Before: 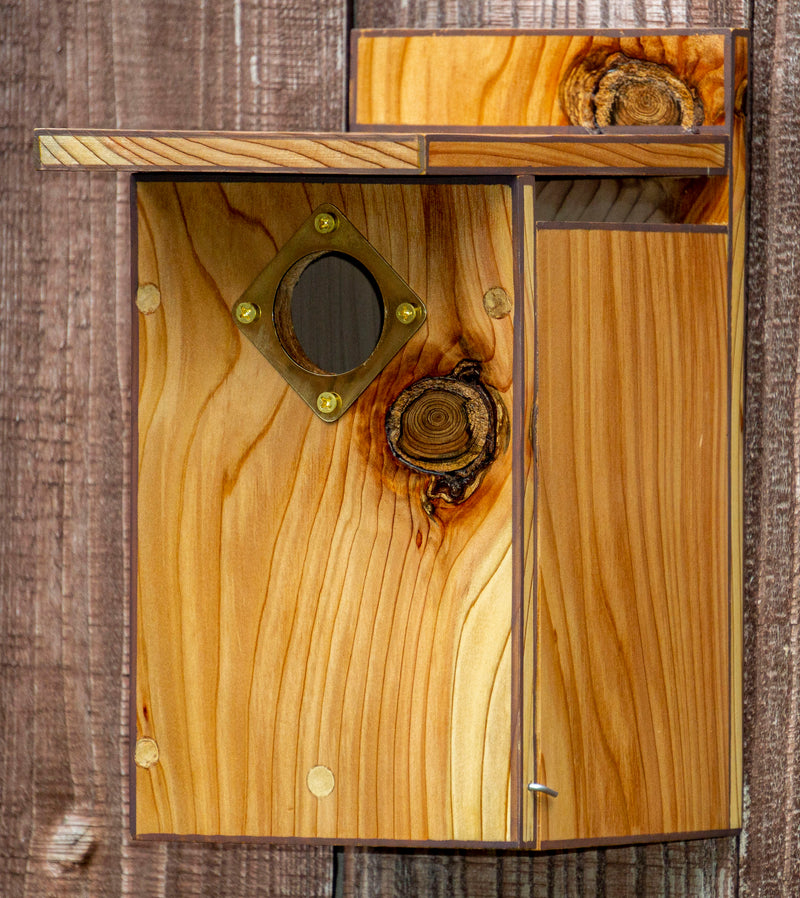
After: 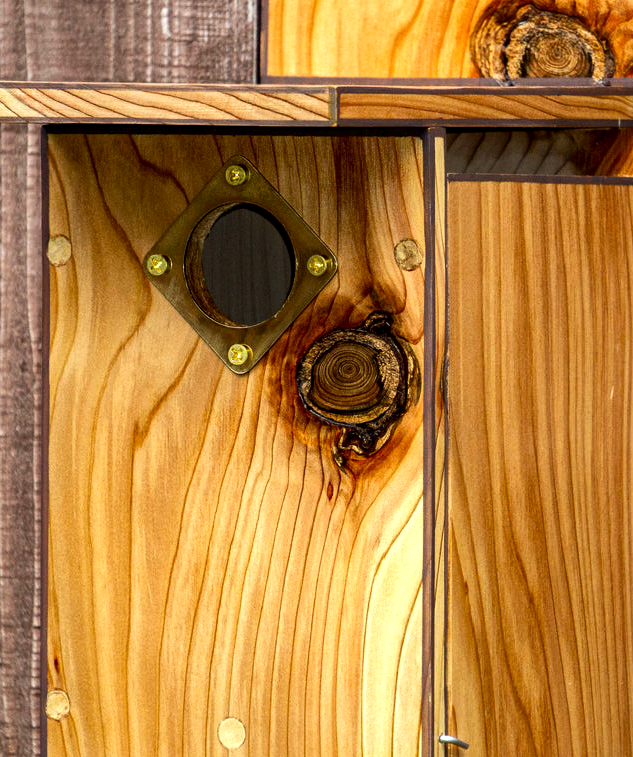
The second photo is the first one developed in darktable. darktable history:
tone equalizer: -8 EV -0.417 EV, -7 EV -0.389 EV, -6 EV -0.333 EV, -5 EV -0.222 EV, -3 EV 0.222 EV, -2 EV 0.333 EV, -1 EV 0.389 EV, +0 EV 0.417 EV, edges refinement/feathering 500, mask exposure compensation -1.57 EV, preserve details no
local contrast: mode bilateral grid, contrast 20, coarseness 100, detail 150%, midtone range 0.2
contrast brightness saturation: contrast 0.08, saturation 0.02
crop: left 11.225%, top 5.381%, right 9.565%, bottom 10.314%
